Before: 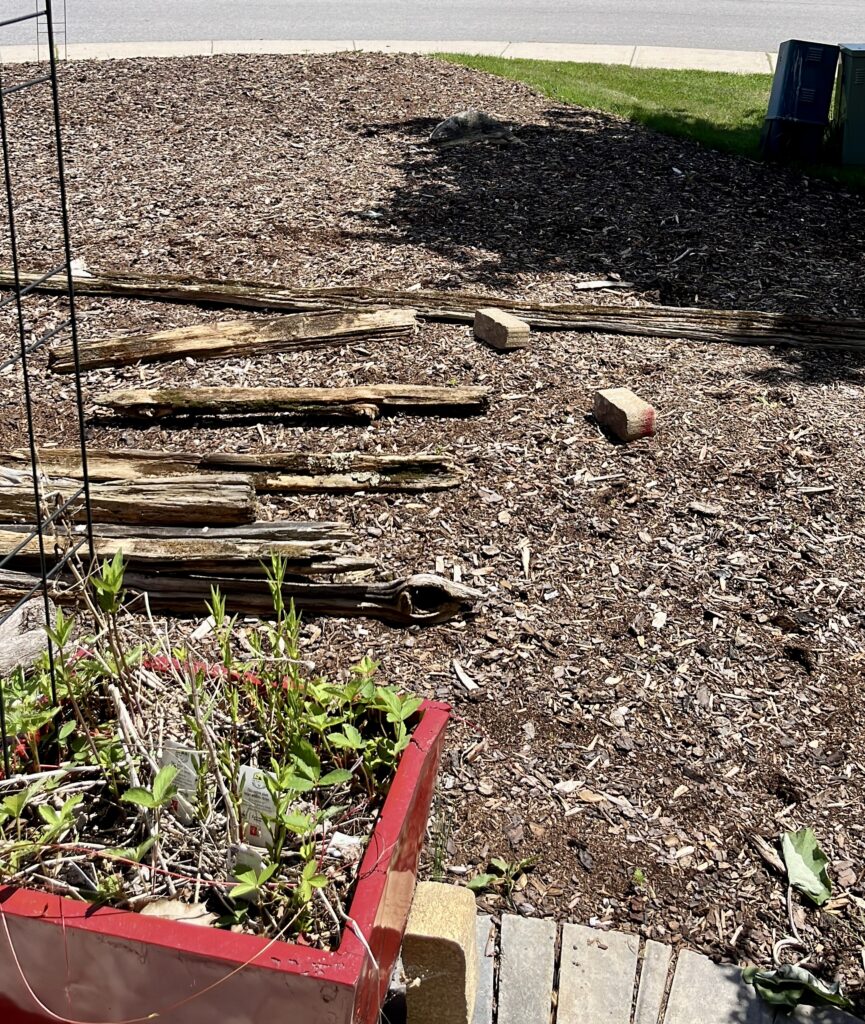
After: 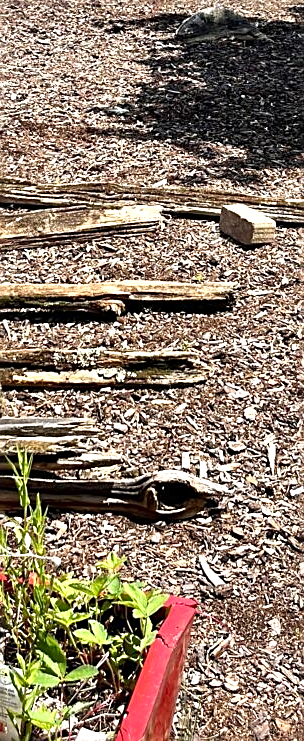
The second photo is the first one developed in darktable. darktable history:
exposure: exposure 0.636 EV, compensate highlight preservation false
sharpen: on, module defaults
crop and rotate: left 29.476%, top 10.214%, right 35.32%, bottom 17.333%
